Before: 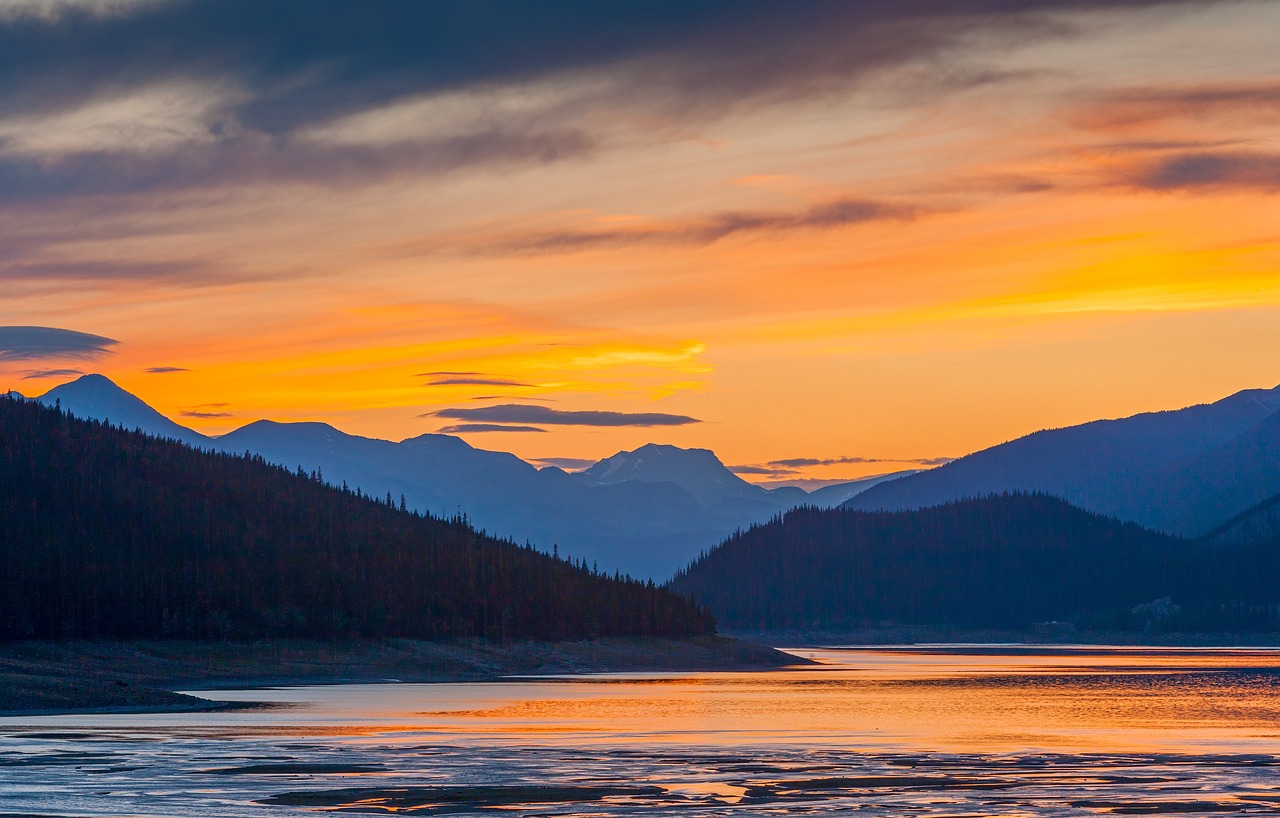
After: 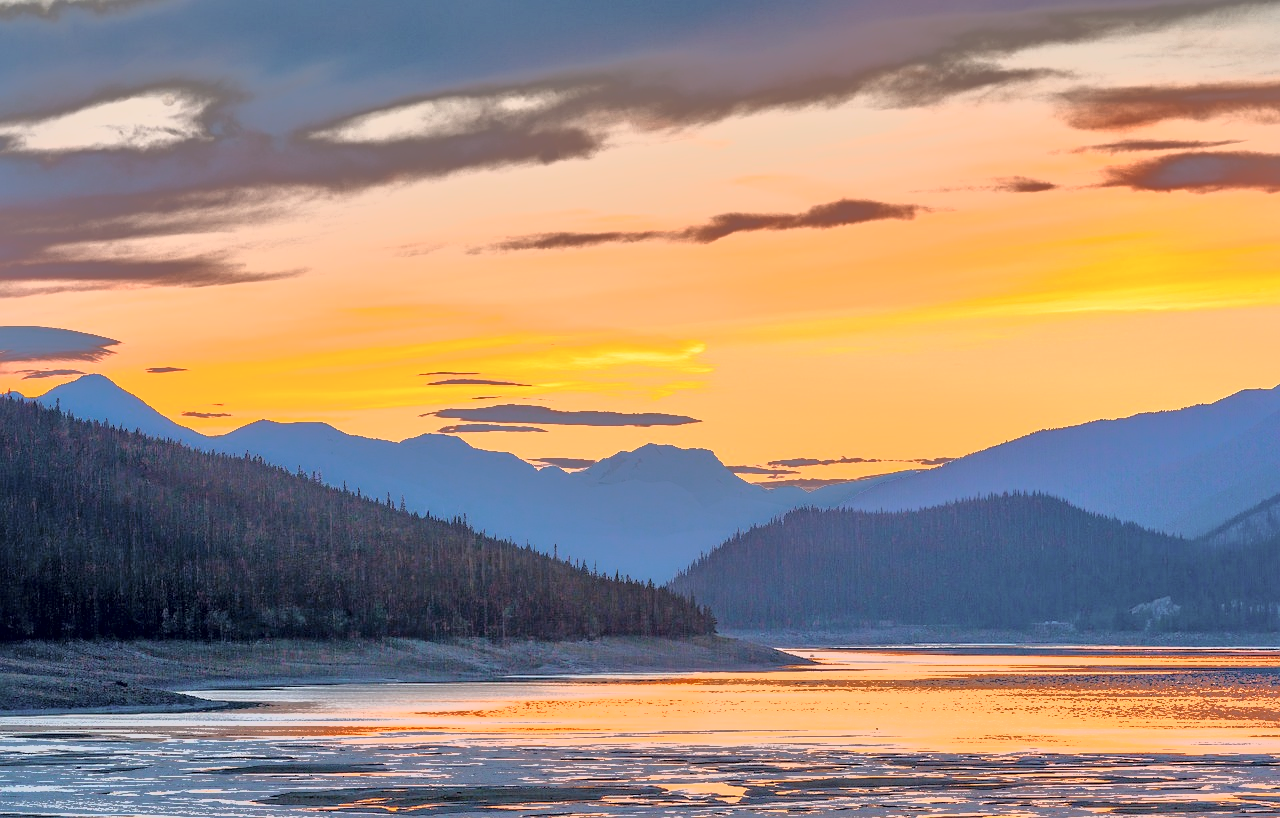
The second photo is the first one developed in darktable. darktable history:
local contrast: mode bilateral grid, contrast 20, coarseness 50, detail 162%, midtone range 0.2
contrast brightness saturation: contrast 0.219
tone curve: curves: ch0 [(0, 0) (0.003, 0.011) (0.011, 0.043) (0.025, 0.133) (0.044, 0.226) (0.069, 0.303) (0.1, 0.371) (0.136, 0.429) (0.177, 0.482) (0.224, 0.516) (0.277, 0.539) (0.335, 0.535) (0.399, 0.517) (0.468, 0.498) (0.543, 0.523) (0.623, 0.655) (0.709, 0.83) (0.801, 0.827) (0.898, 0.89) (1, 1)], color space Lab, independent channels, preserve colors none
